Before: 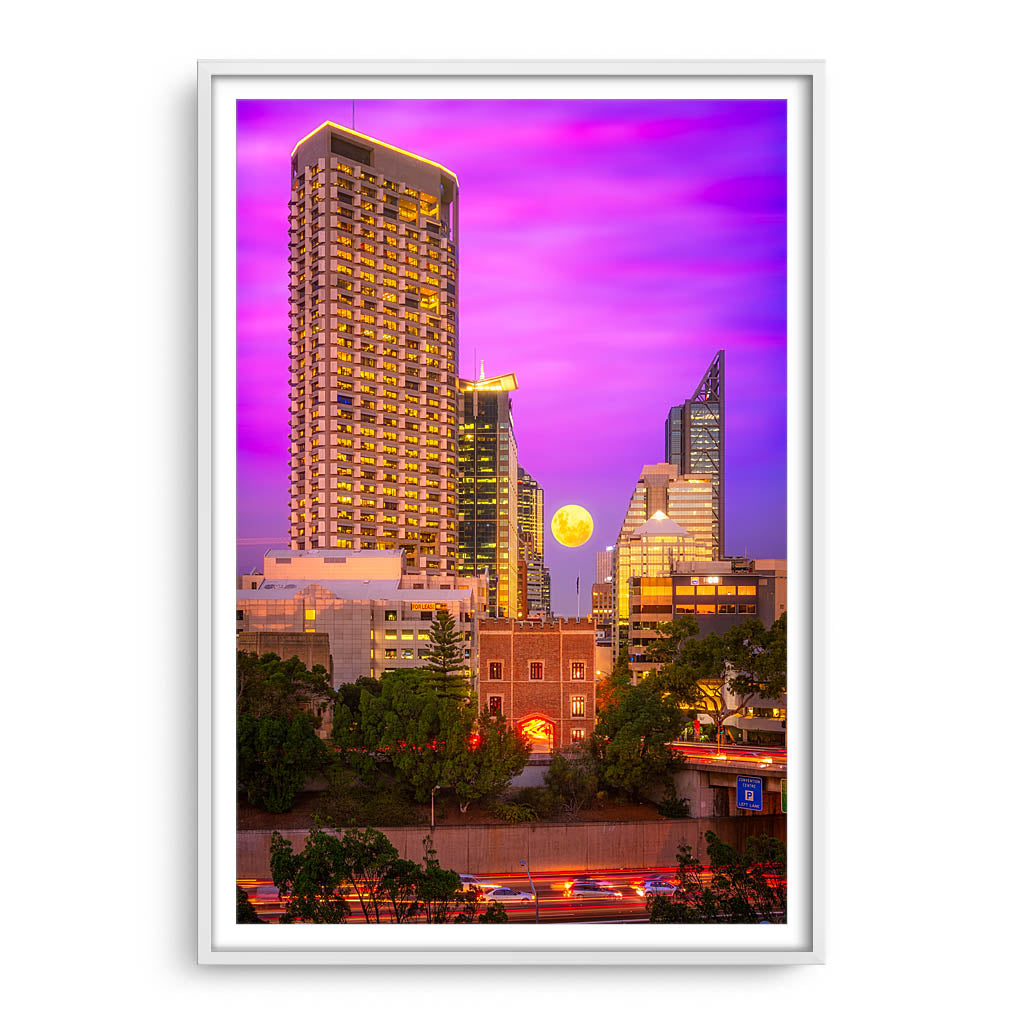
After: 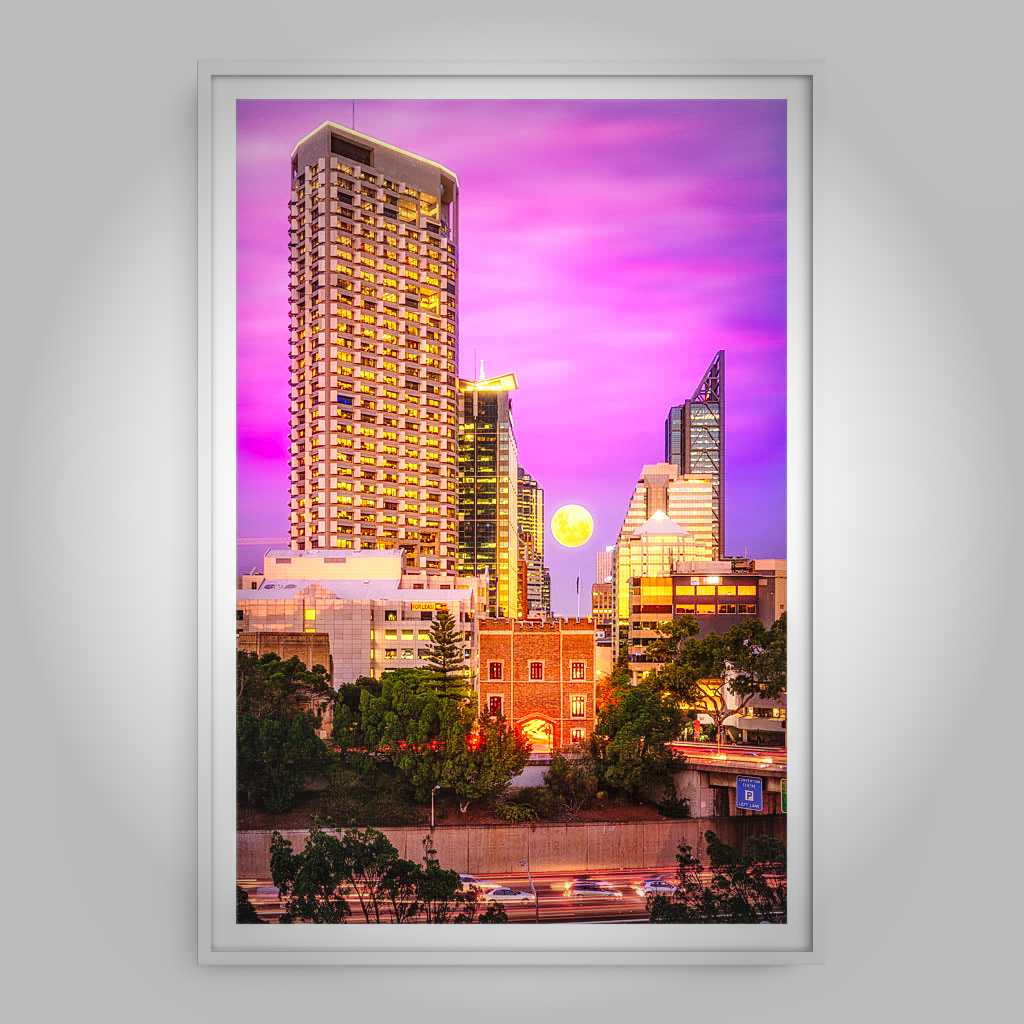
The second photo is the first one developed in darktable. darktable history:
local contrast: on, module defaults
base curve: curves: ch0 [(0, 0) (0.028, 0.03) (0.121, 0.232) (0.46, 0.748) (0.859, 0.968) (1, 1)], preserve colors none
vignetting: fall-off start 48.41%, automatic ratio true, width/height ratio 1.29, unbound false
